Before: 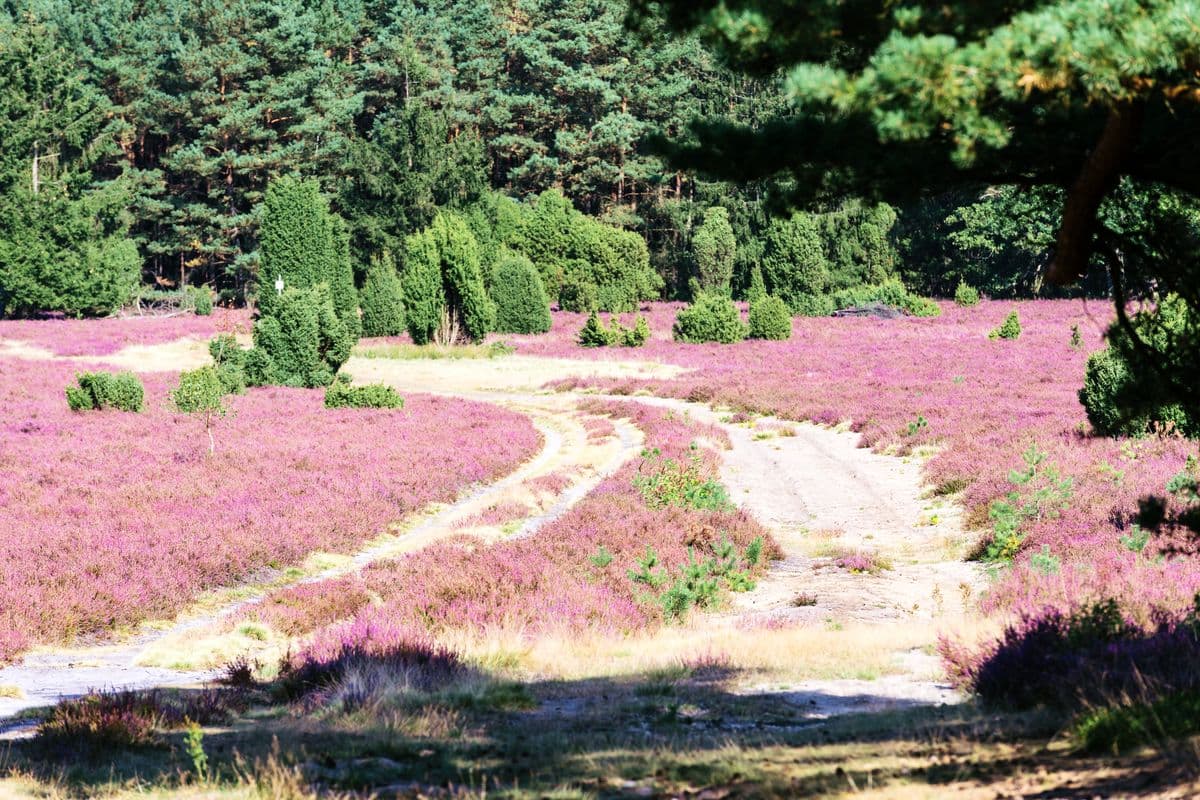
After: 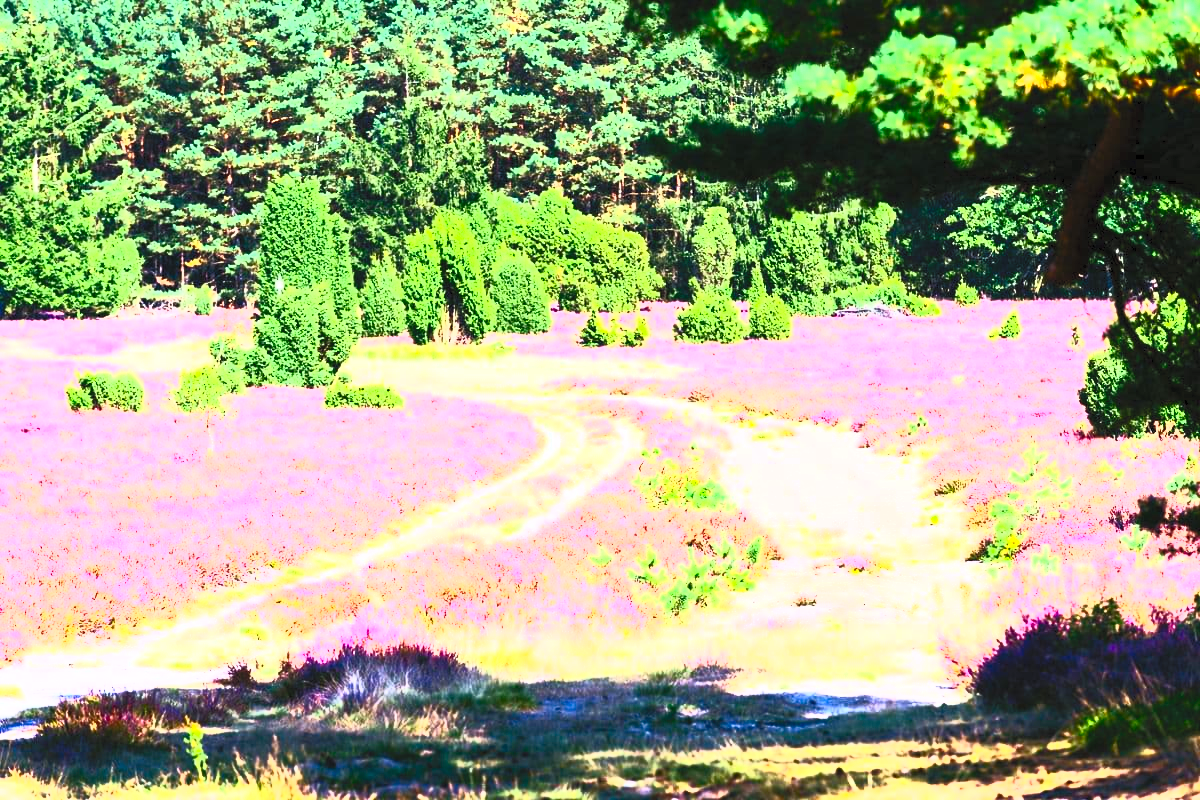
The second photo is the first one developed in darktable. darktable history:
contrast brightness saturation: contrast 0.997, brightness 0.989, saturation 0.994
